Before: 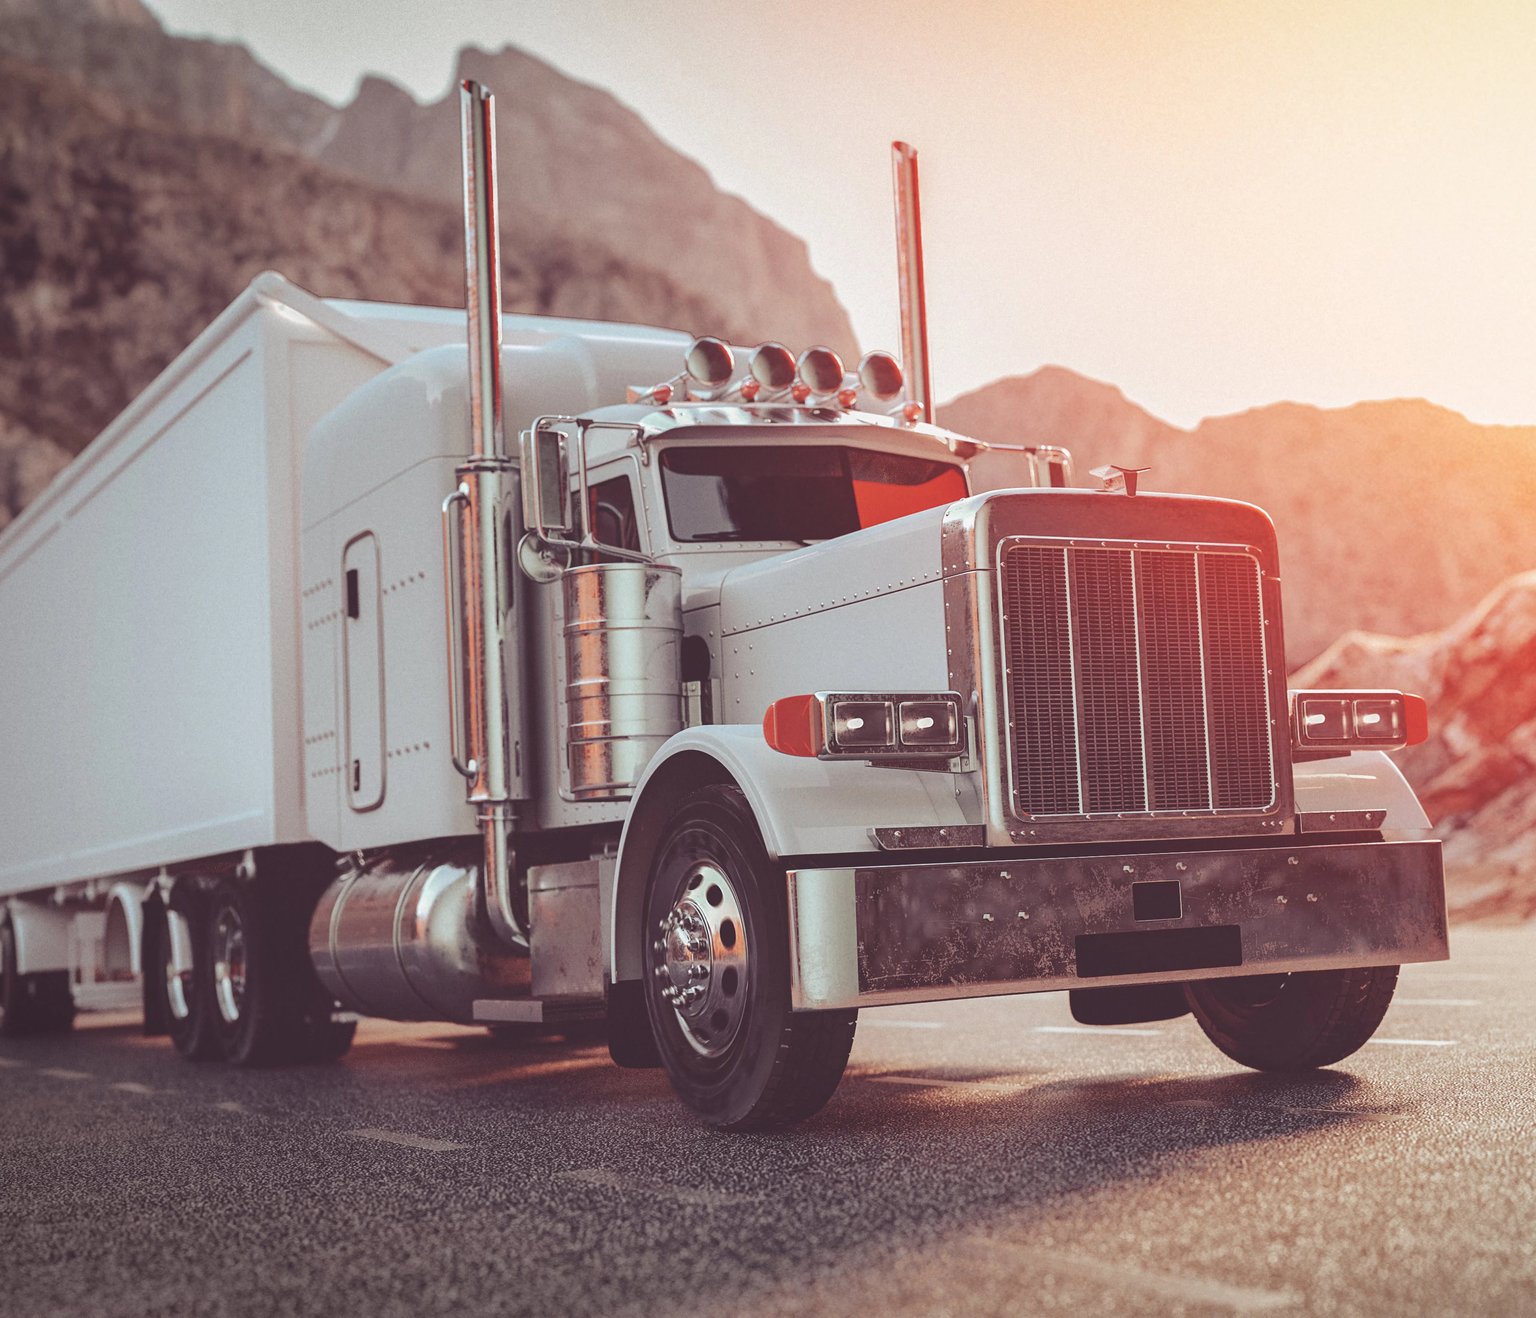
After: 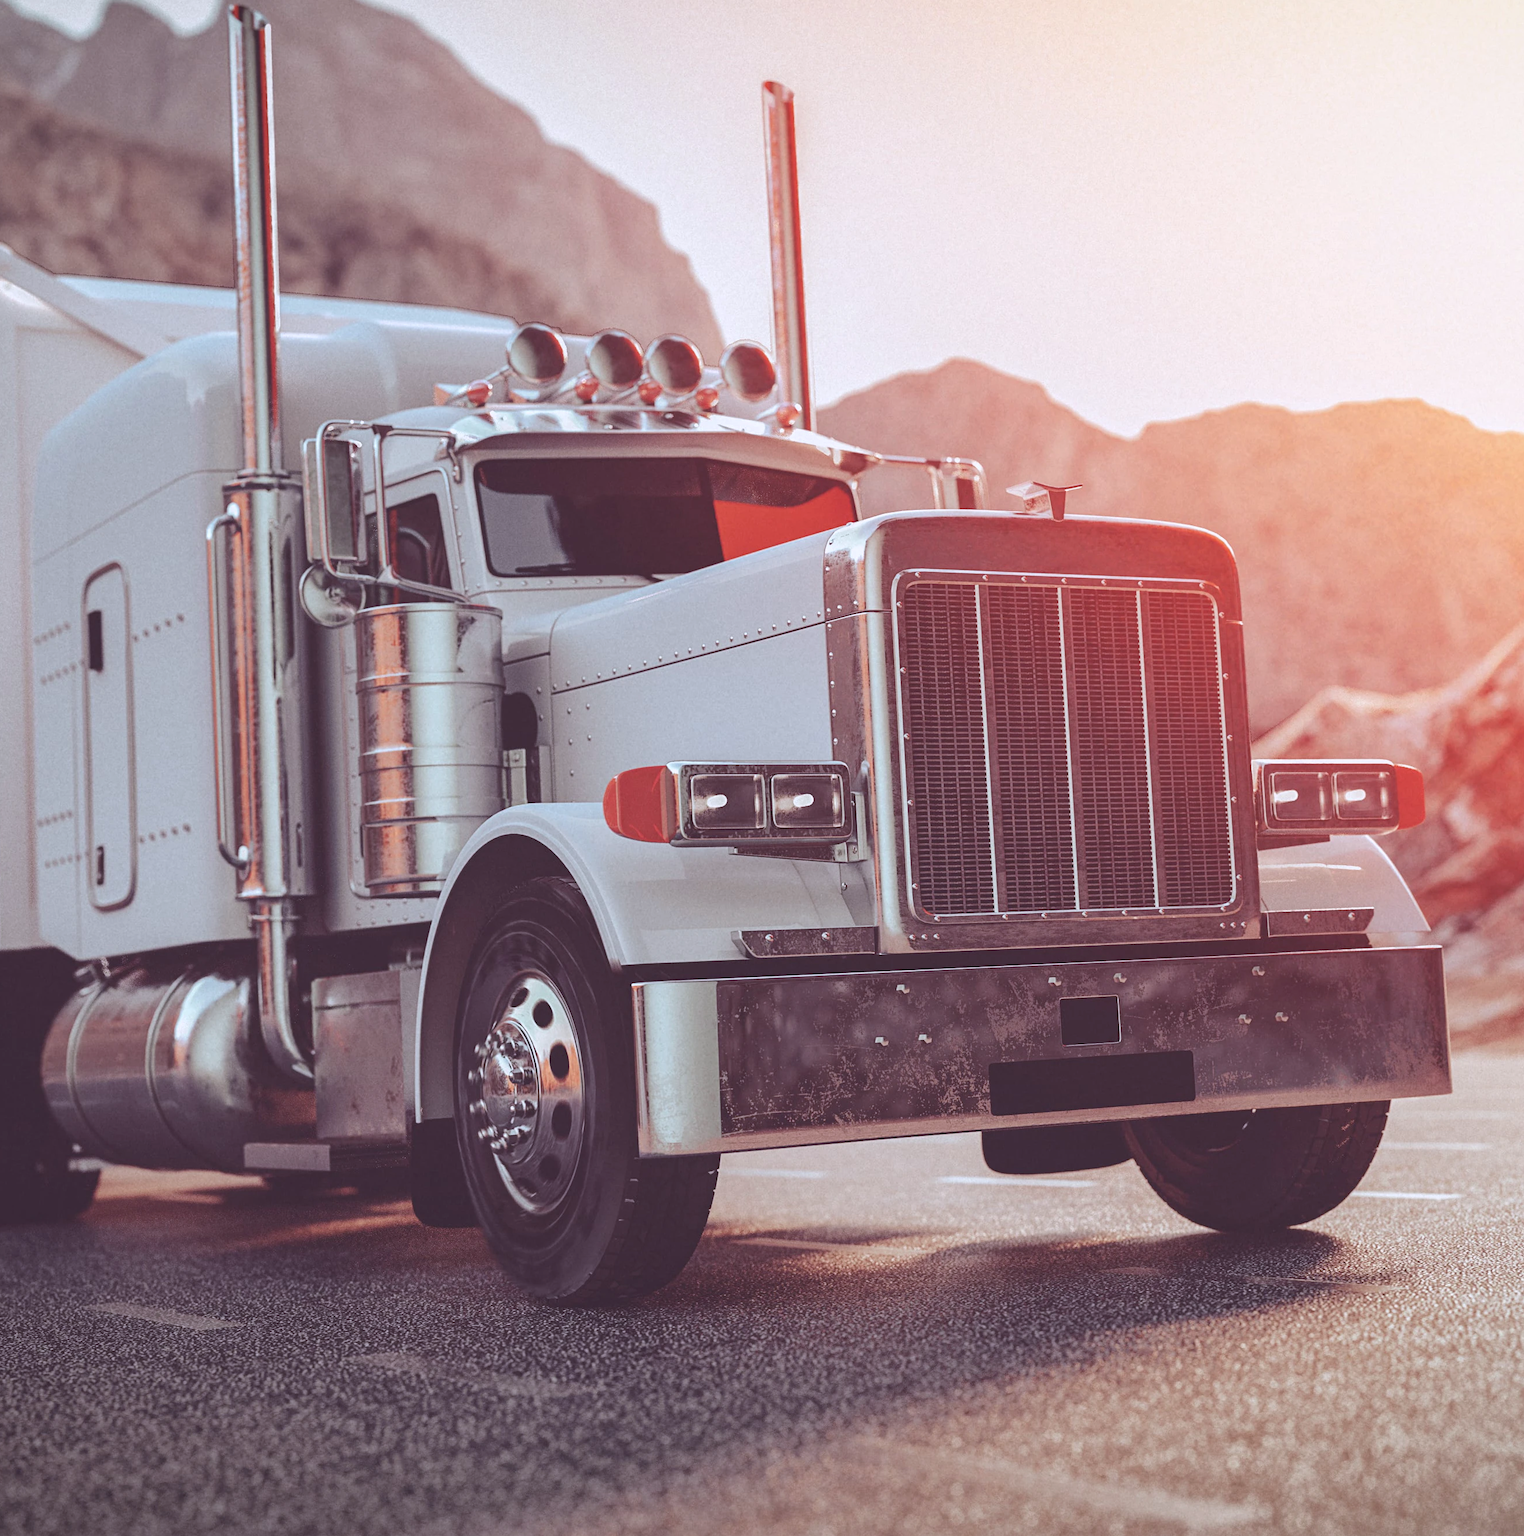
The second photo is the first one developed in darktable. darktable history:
color calibration: illuminant as shot in camera, x 0.358, y 0.373, temperature 4628.91 K
crop and rotate: left 17.959%, top 5.771%, right 1.742%
